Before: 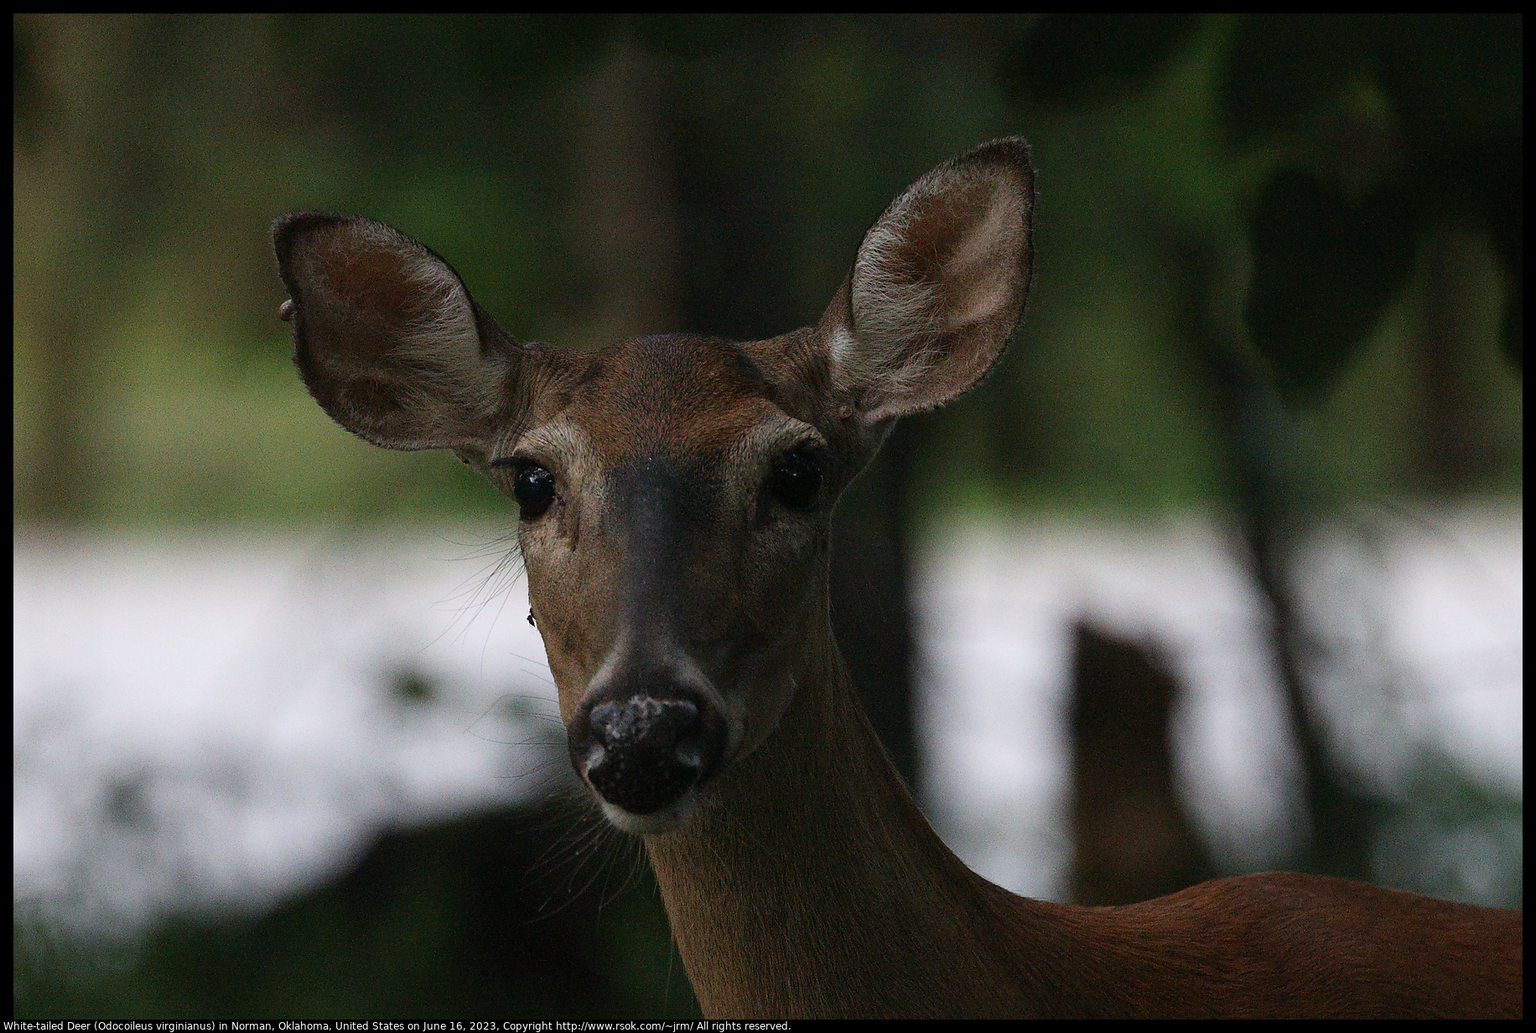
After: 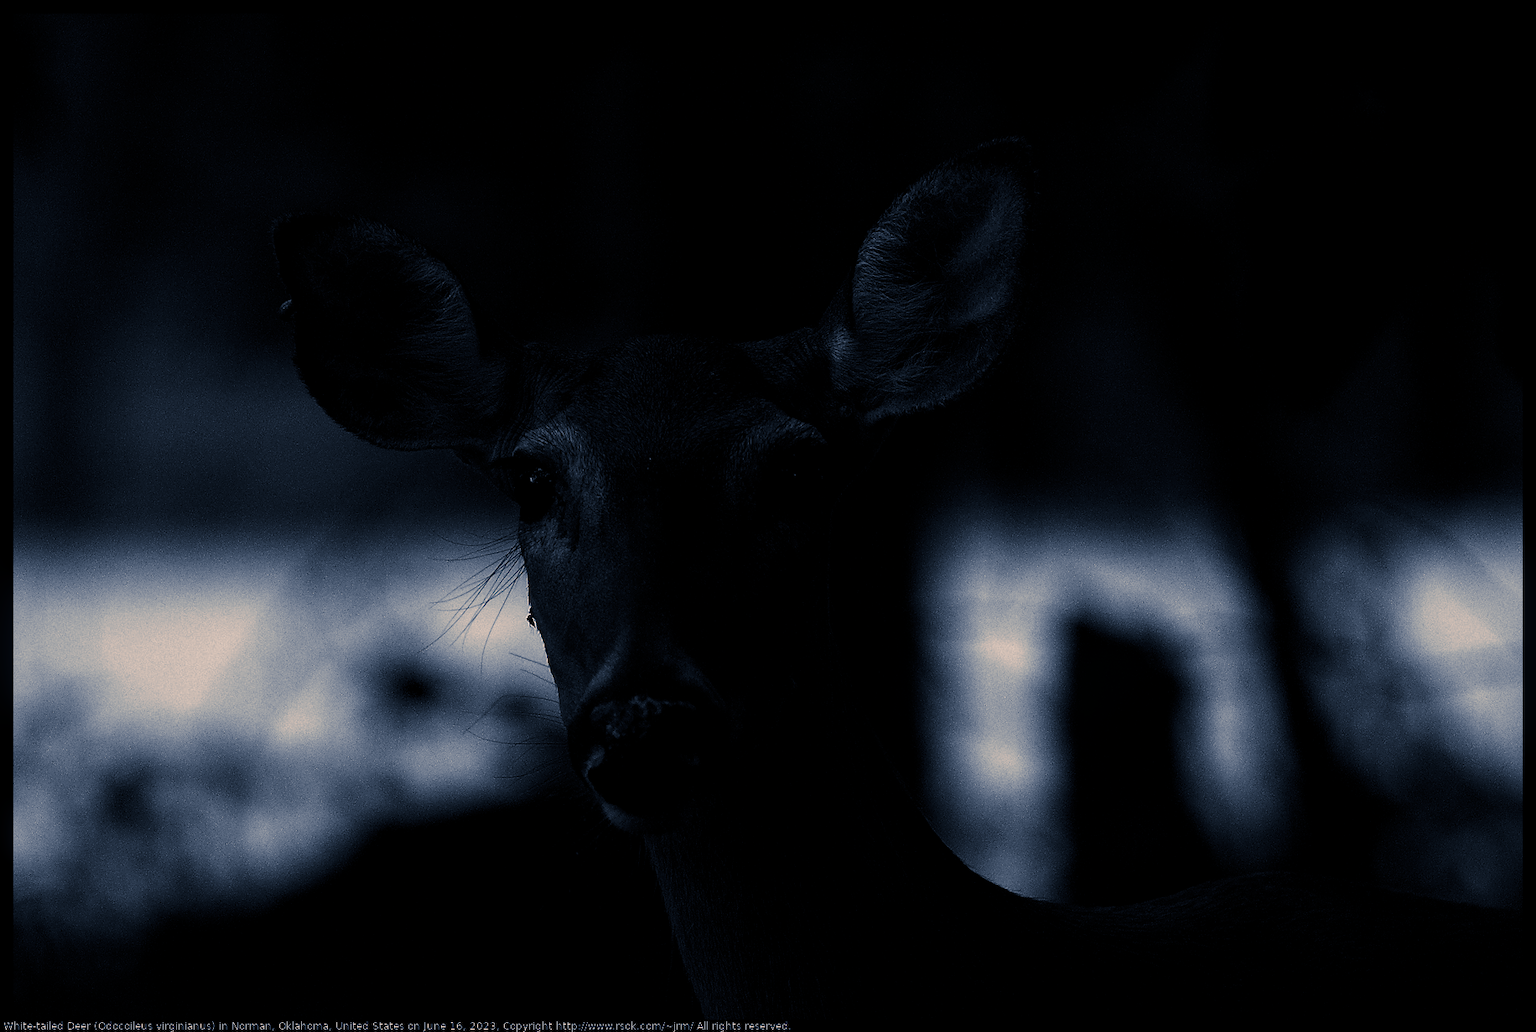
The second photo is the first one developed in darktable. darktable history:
local contrast: on, module defaults
split-toning: shadows › hue 226.8°, shadows › saturation 0.56, highlights › hue 28.8°, balance -40, compress 0%
contrast brightness saturation: contrast 0.02, brightness -1, saturation -1
